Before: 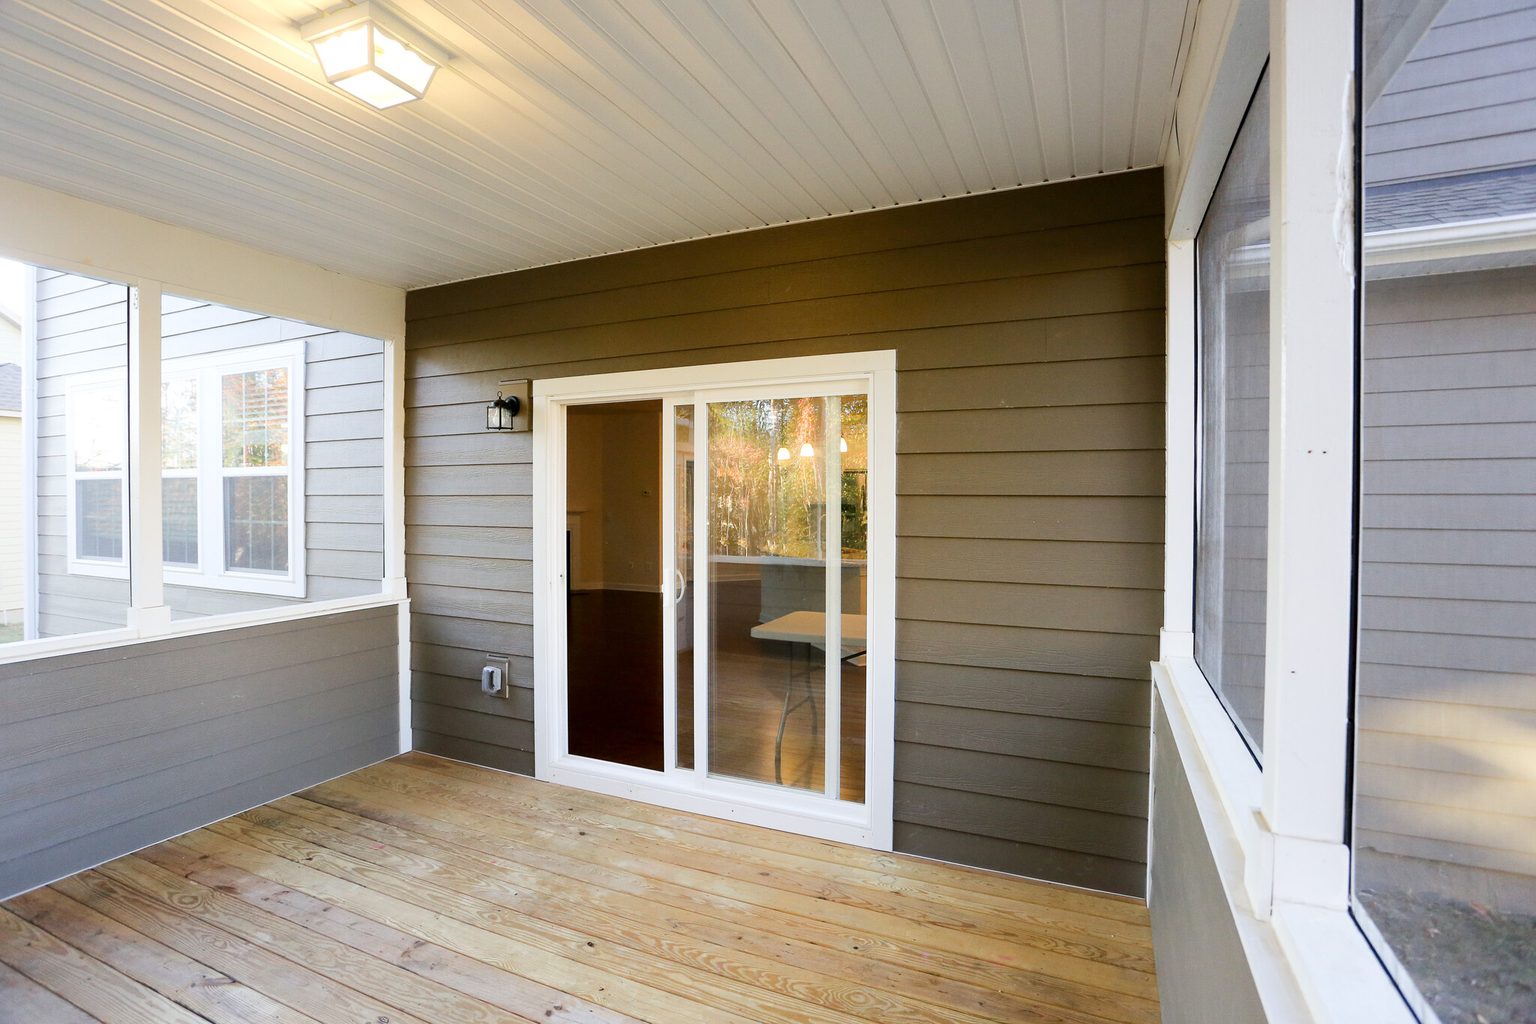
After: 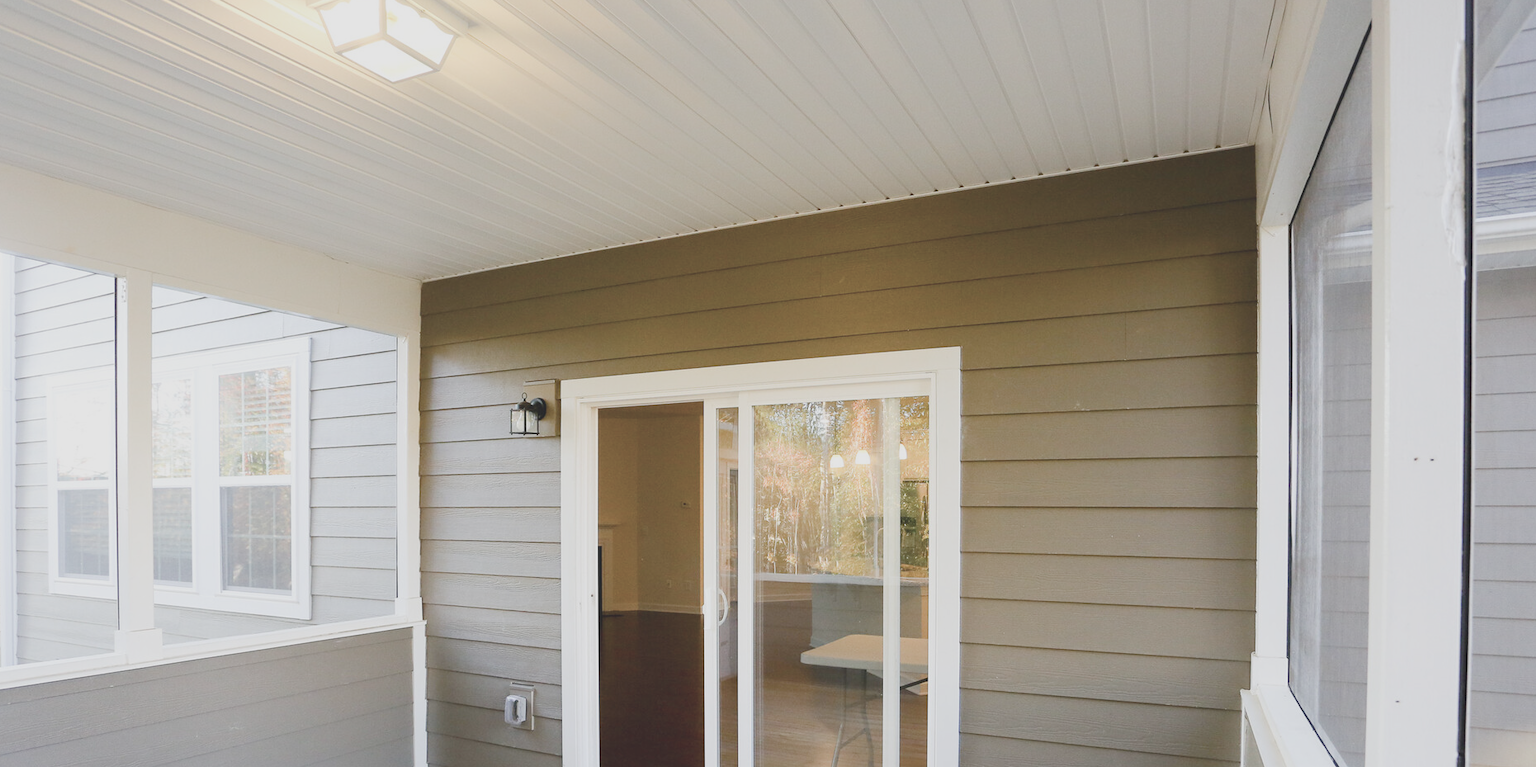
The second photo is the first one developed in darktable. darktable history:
contrast brightness saturation: brightness 0.188, saturation -0.497
crop: left 1.554%, top 3.385%, right 7.576%, bottom 28.481%
color balance rgb: global offset › luminance 0.471%, perceptual saturation grading › global saturation 20%, perceptual saturation grading › highlights -25.681%, perceptual saturation grading › shadows 49.948%, contrast -20.203%
